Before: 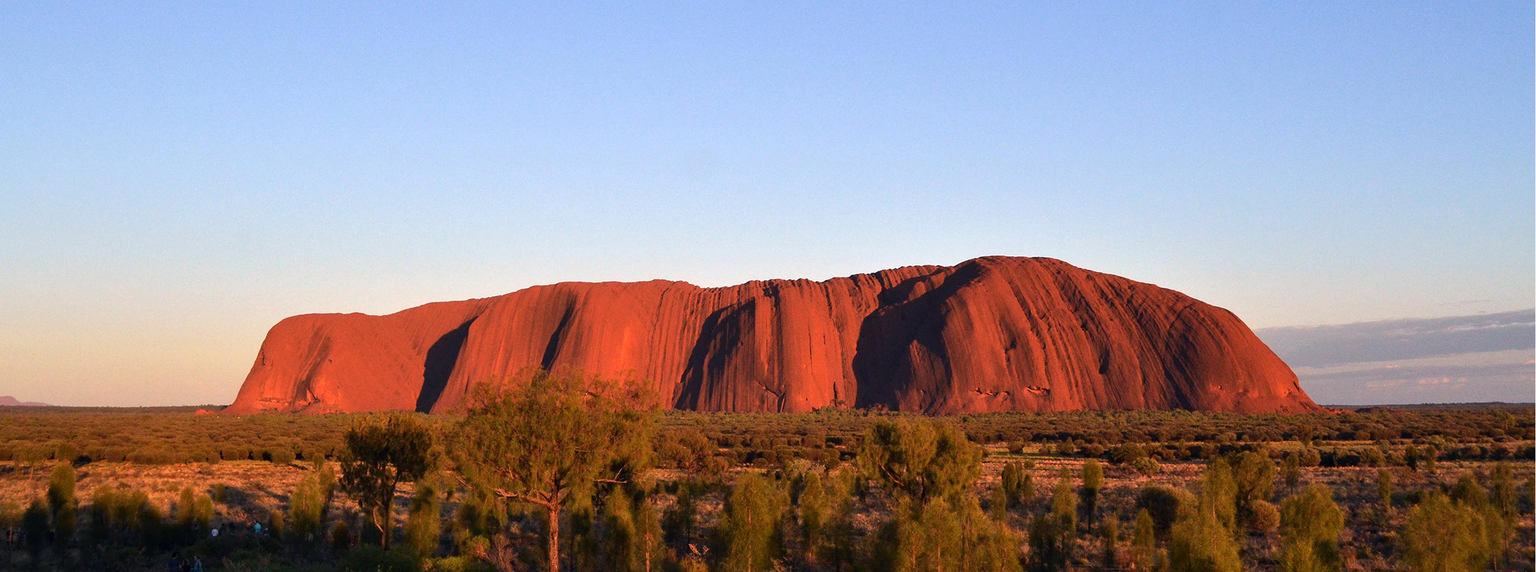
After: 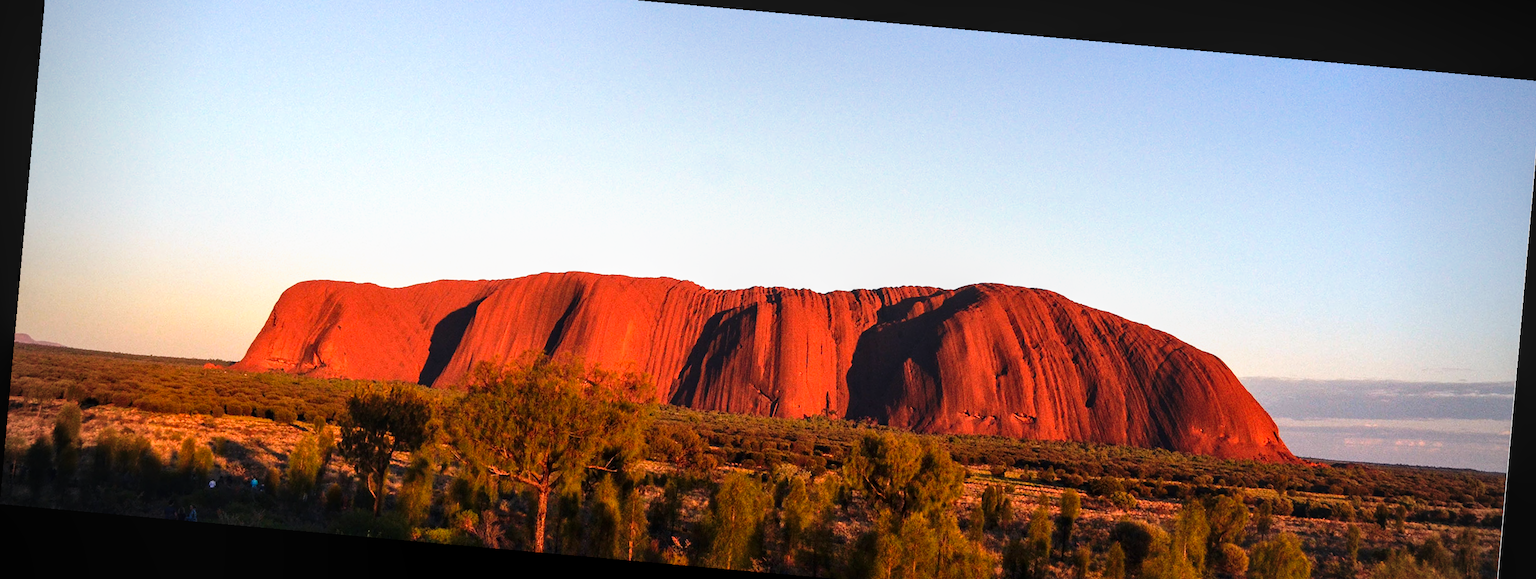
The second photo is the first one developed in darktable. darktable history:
local contrast: detail 115%
crop: top 7.625%, bottom 8.027%
vignetting: on, module defaults
rotate and perspective: rotation 5.12°, automatic cropping off
tone curve: curves: ch0 [(0, 0) (0.003, 0.002) (0.011, 0.006) (0.025, 0.014) (0.044, 0.025) (0.069, 0.039) (0.1, 0.056) (0.136, 0.082) (0.177, 0.116) (0.224, 0.163) (0.277, 0.233) (0.335, 0.311) (0.399, 0.396) (0.468, 0.488) (0.543, 0.588) (0.623, 0.695) (0.709, 0.809) (0.801, 0.912) (0.898, 0.997) (1, 1)], preserve colors none
